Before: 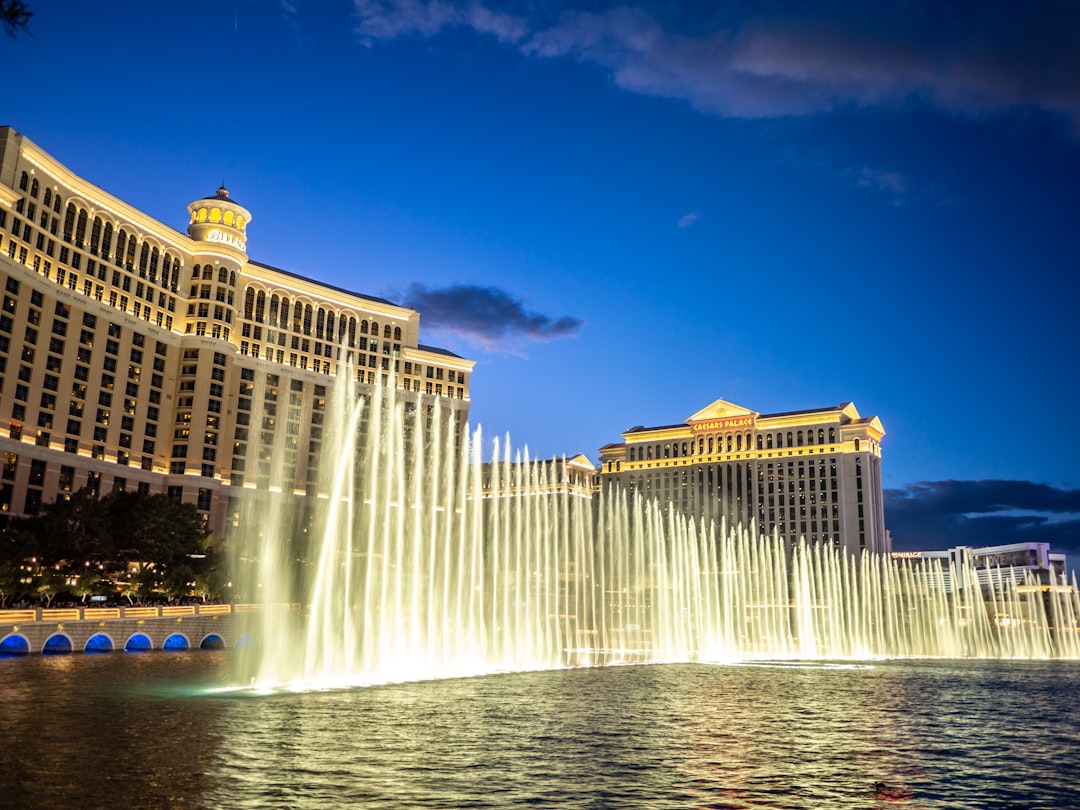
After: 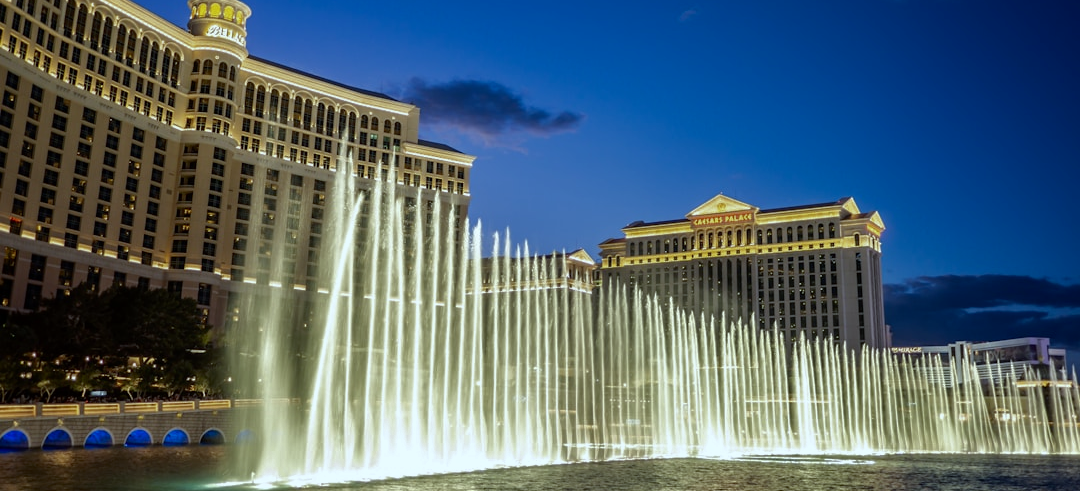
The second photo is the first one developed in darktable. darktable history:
crop and rotate: top 25.357%, bottom 13.942%
white balance: red 0.925, blue 1.046
base curve: curves: ch0 [(0, 0) (0.841, 0.609) (1, 1)]
contrast brightness saturation: contrast 0.14
